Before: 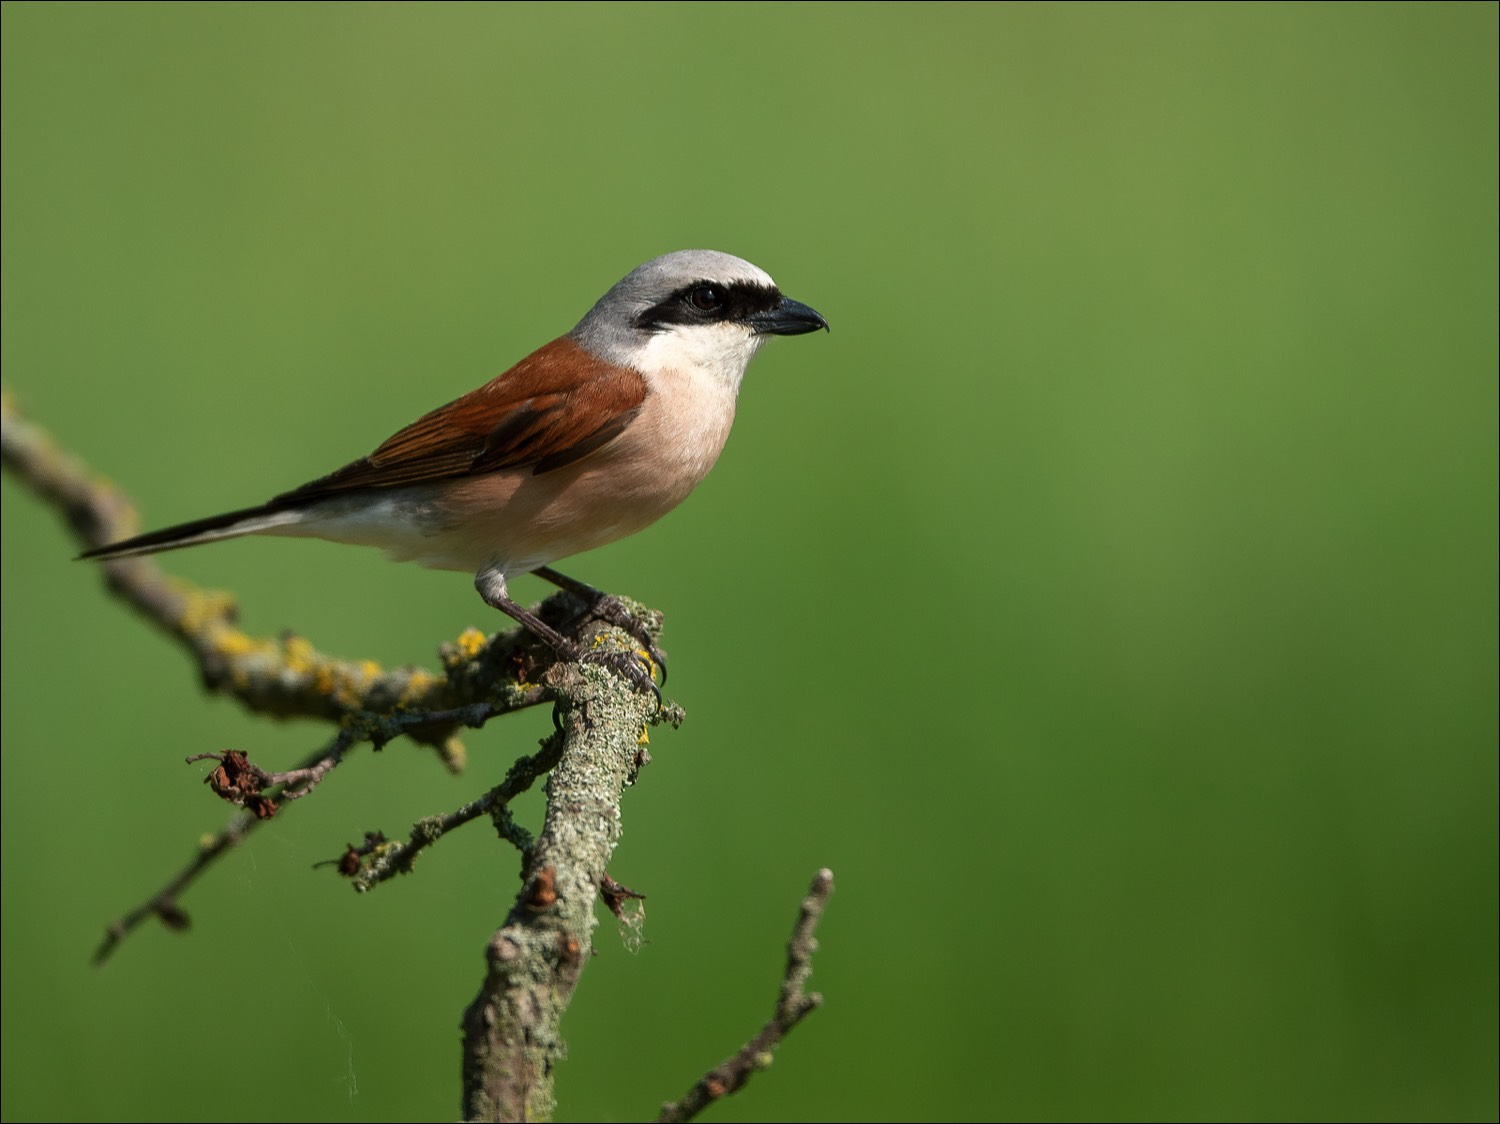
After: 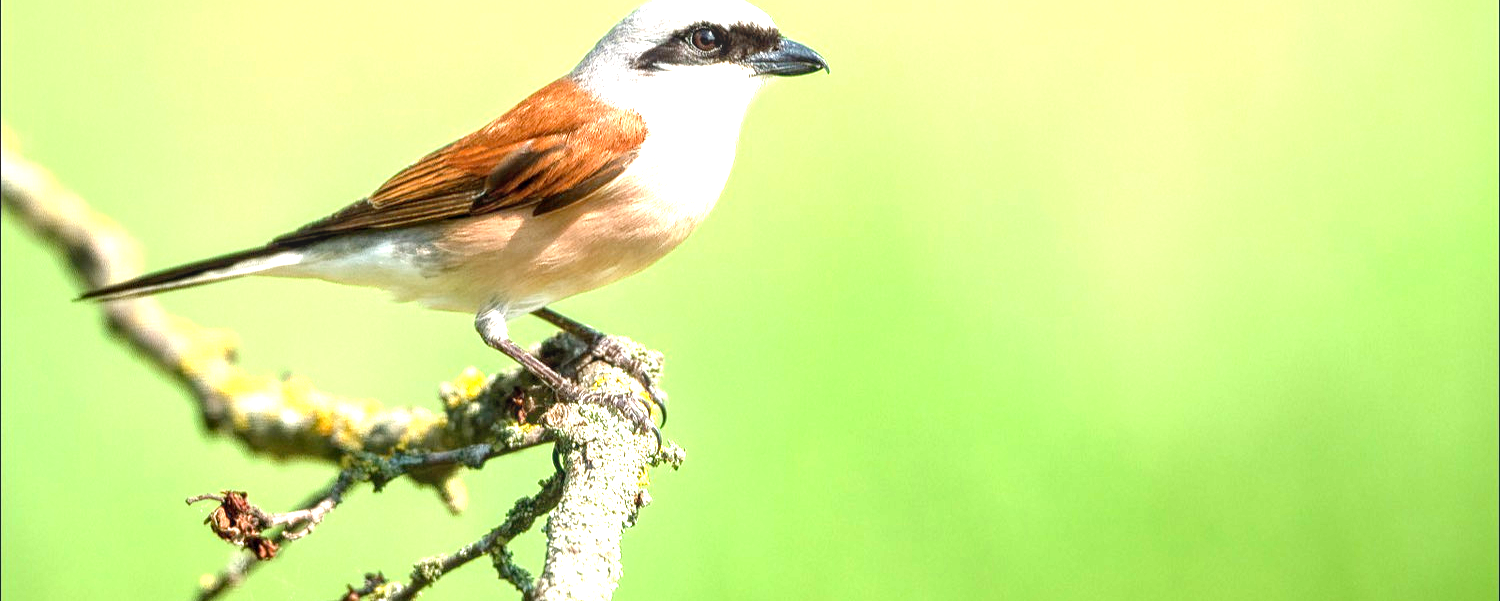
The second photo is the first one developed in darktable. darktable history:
crop and rotate: top 23.043%, bottom 23.437%
tone equalizer: on, module defaults
local contrast: on, module defaults
exposure: exposure 2.207 EV, compensate highlight preservation false
